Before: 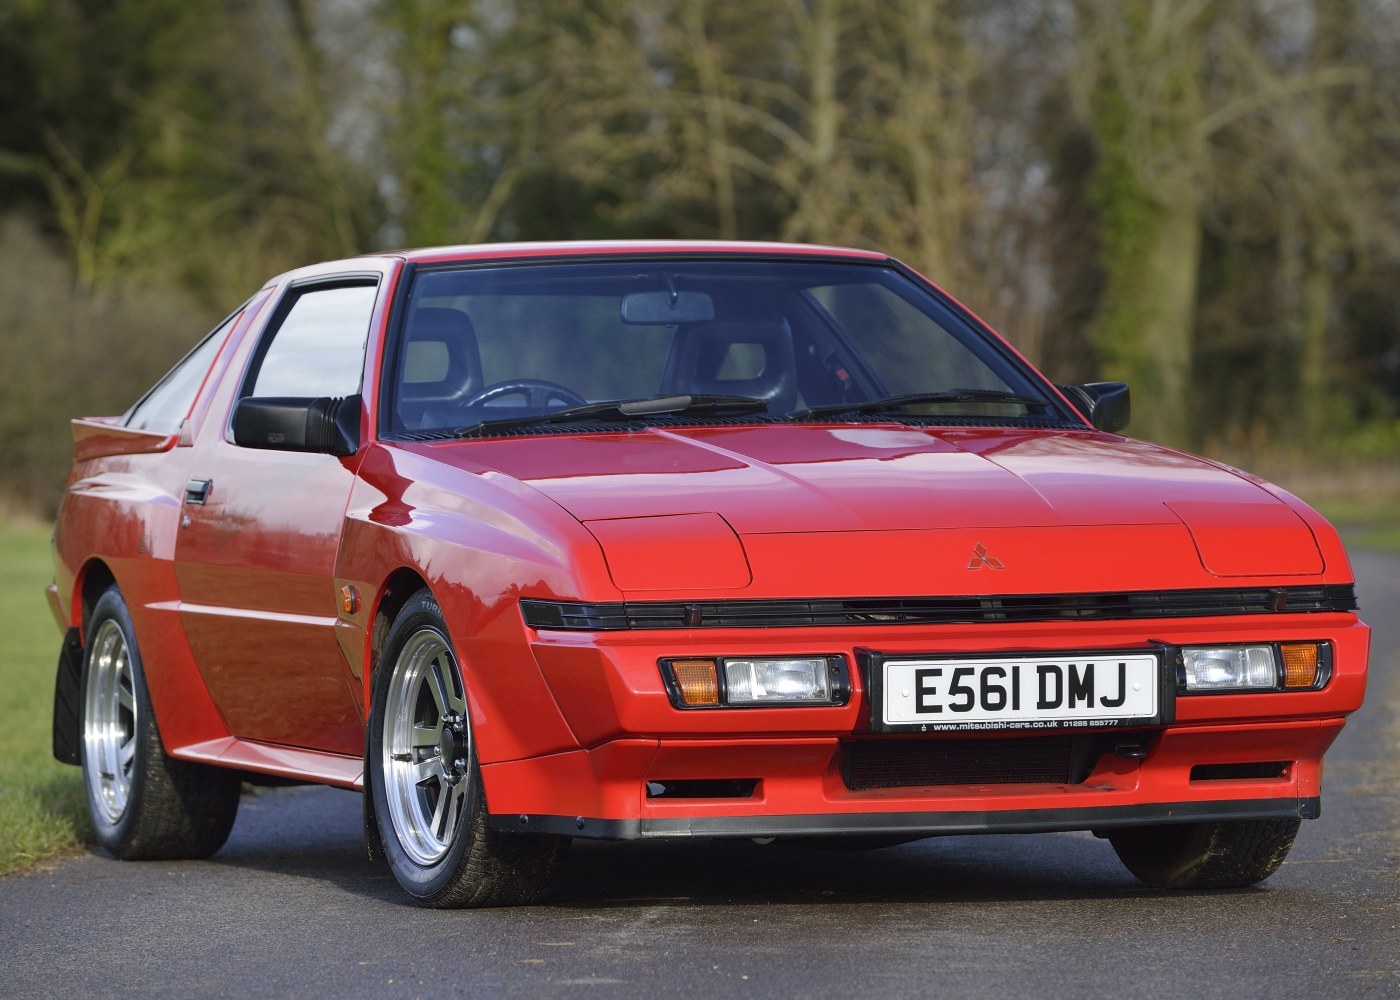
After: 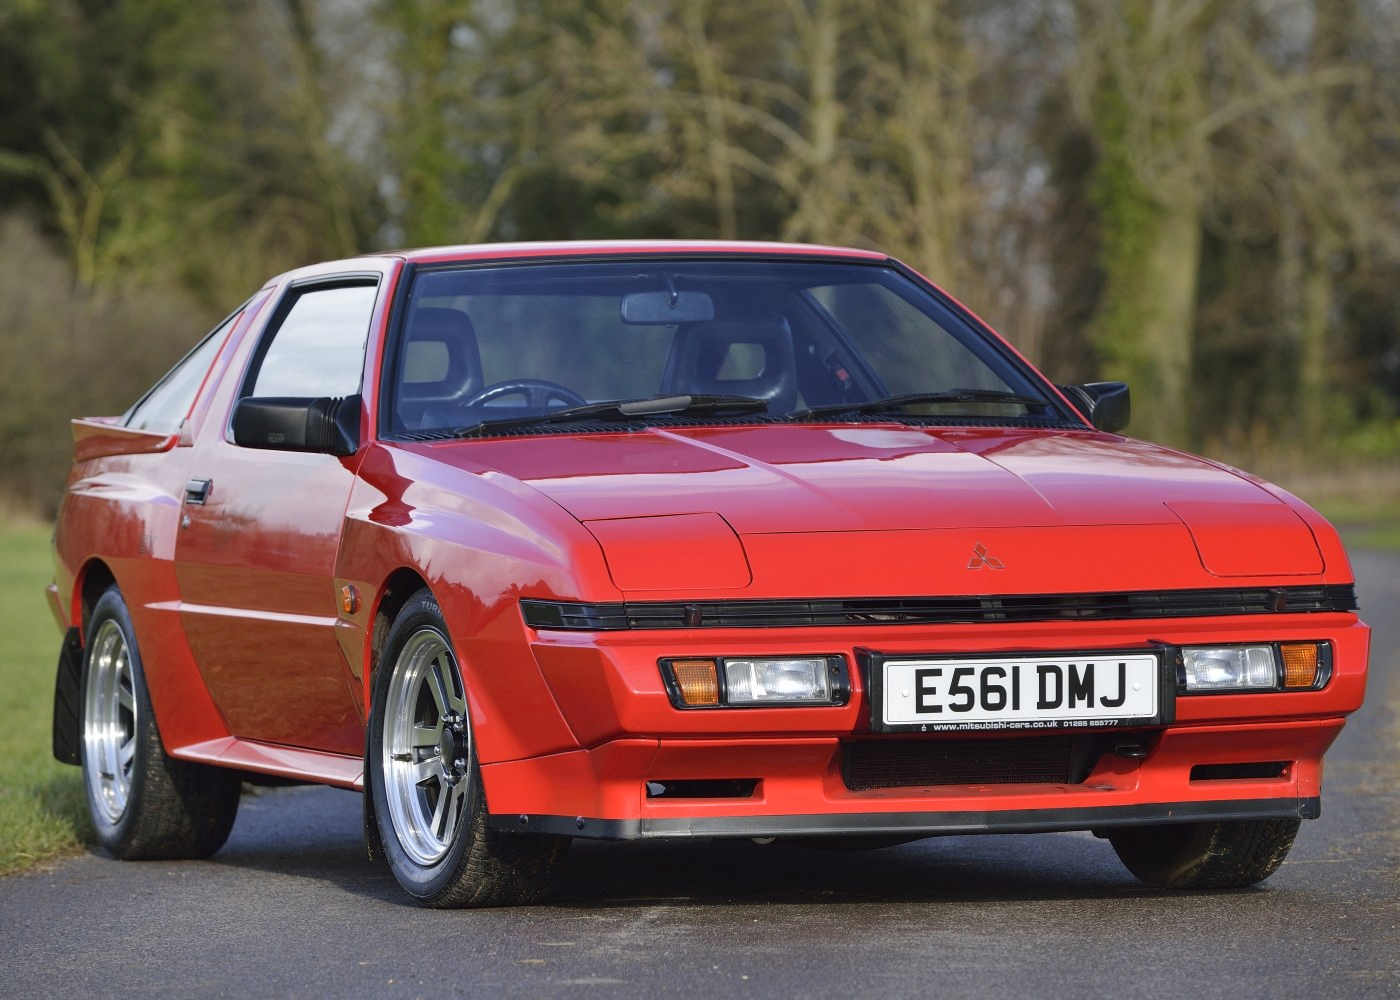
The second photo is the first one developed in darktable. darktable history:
tone equalizer: luminance estimator HSV value / RGB max
shadows and highlights: shadows color adjustment 97.67%, soften with gaussian
